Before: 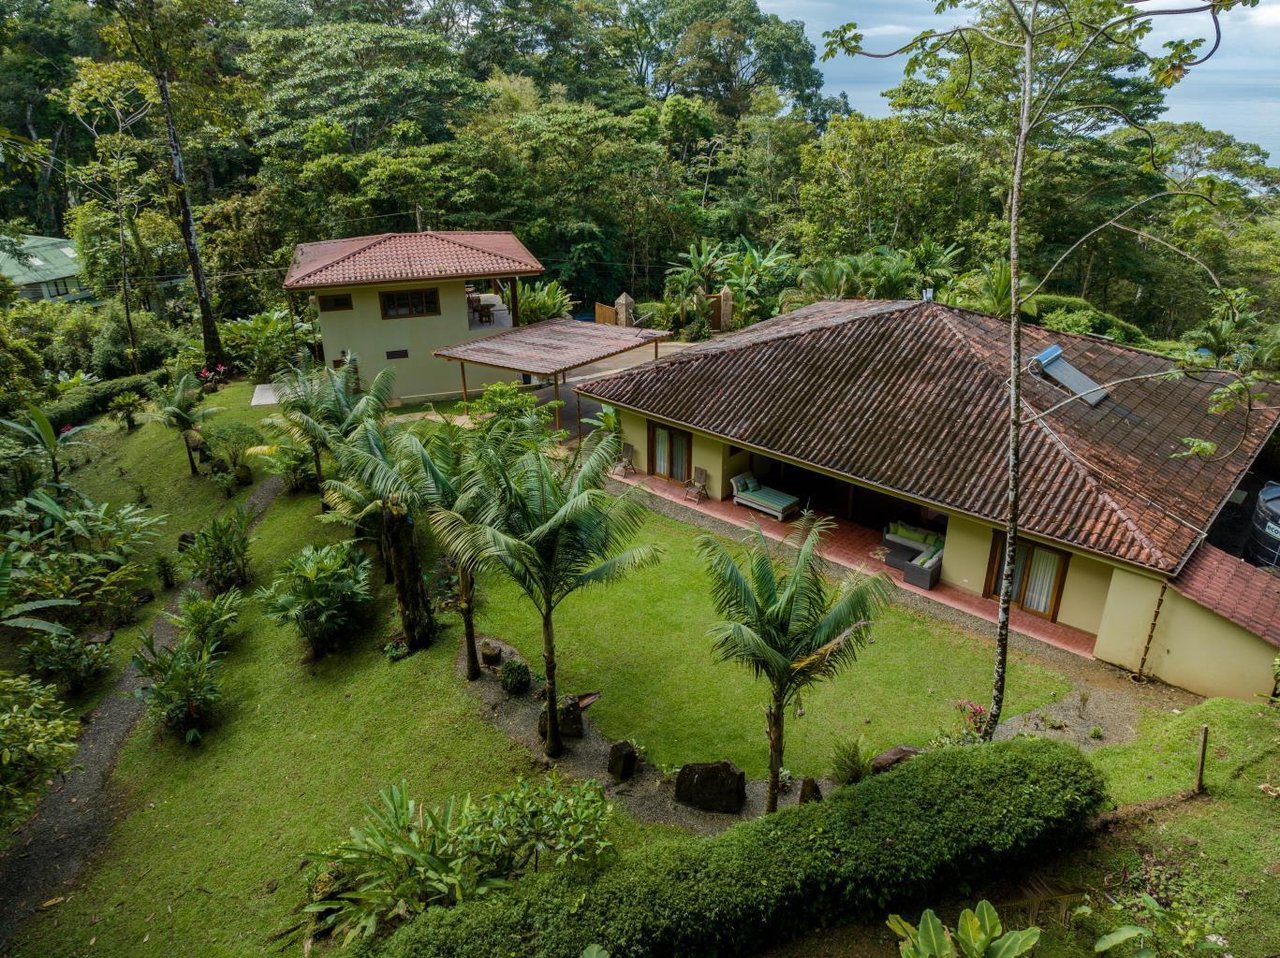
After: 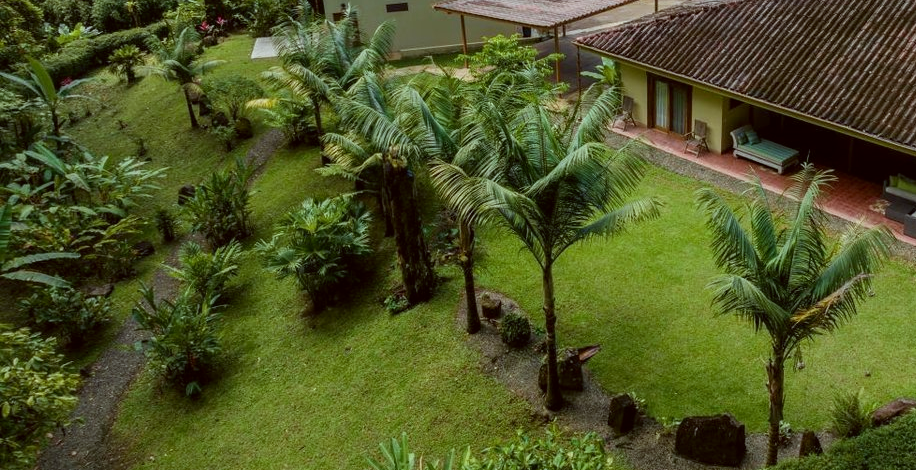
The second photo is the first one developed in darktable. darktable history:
crop: top 36.27%, right 28.41%, bottom 14.62%
color correction: highlights a* -5.11, highlights b* -3.25, shadows a* 3.83, shadows b* 4.32
contrast brightness saturation: contrast 0.072
